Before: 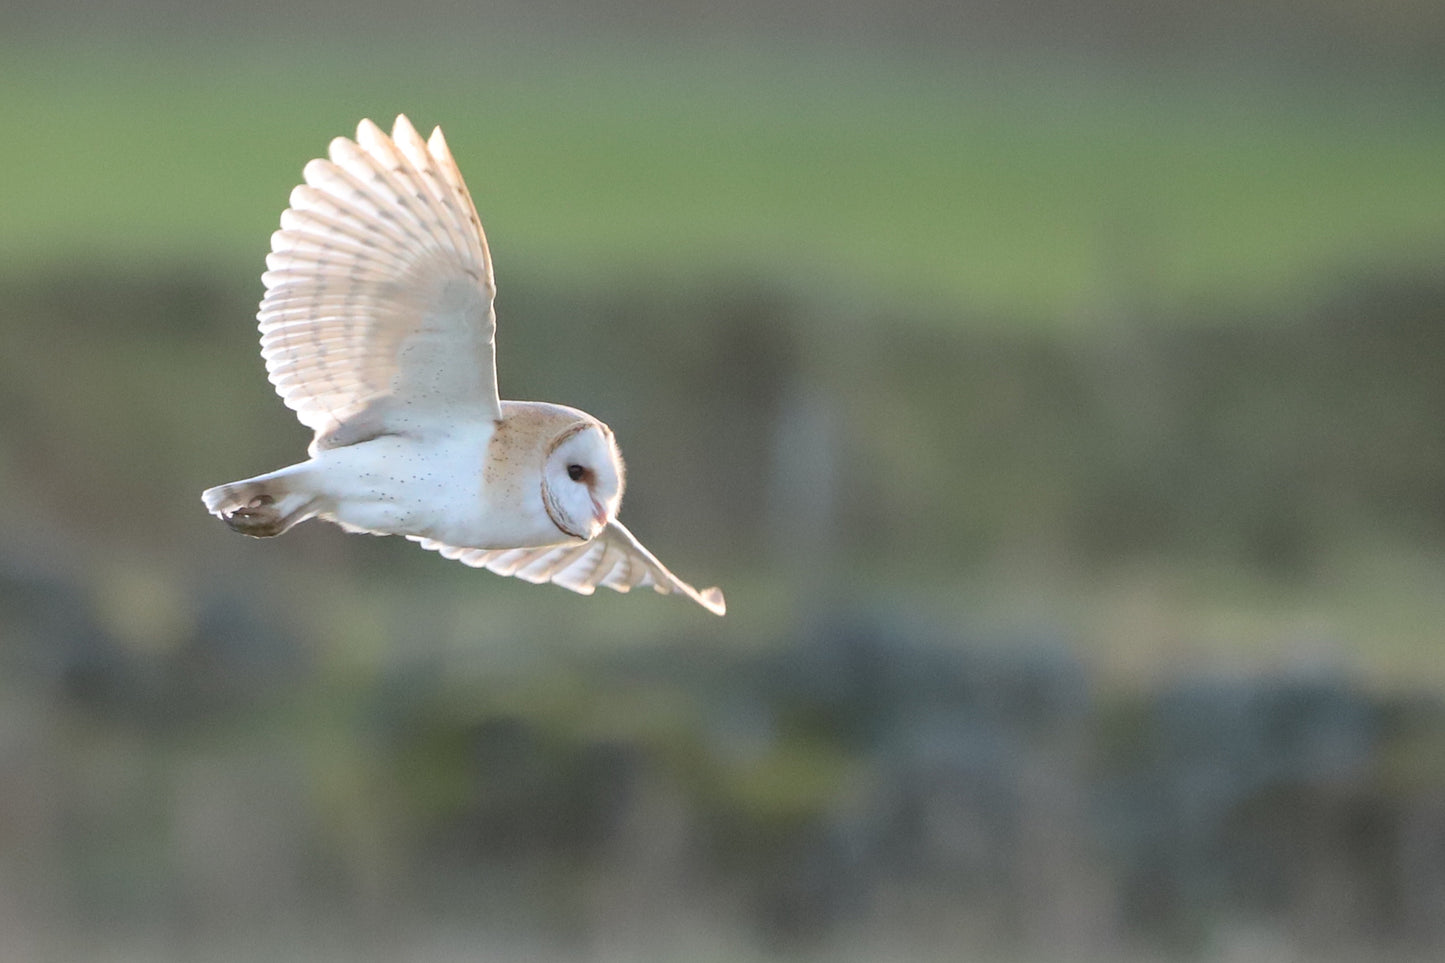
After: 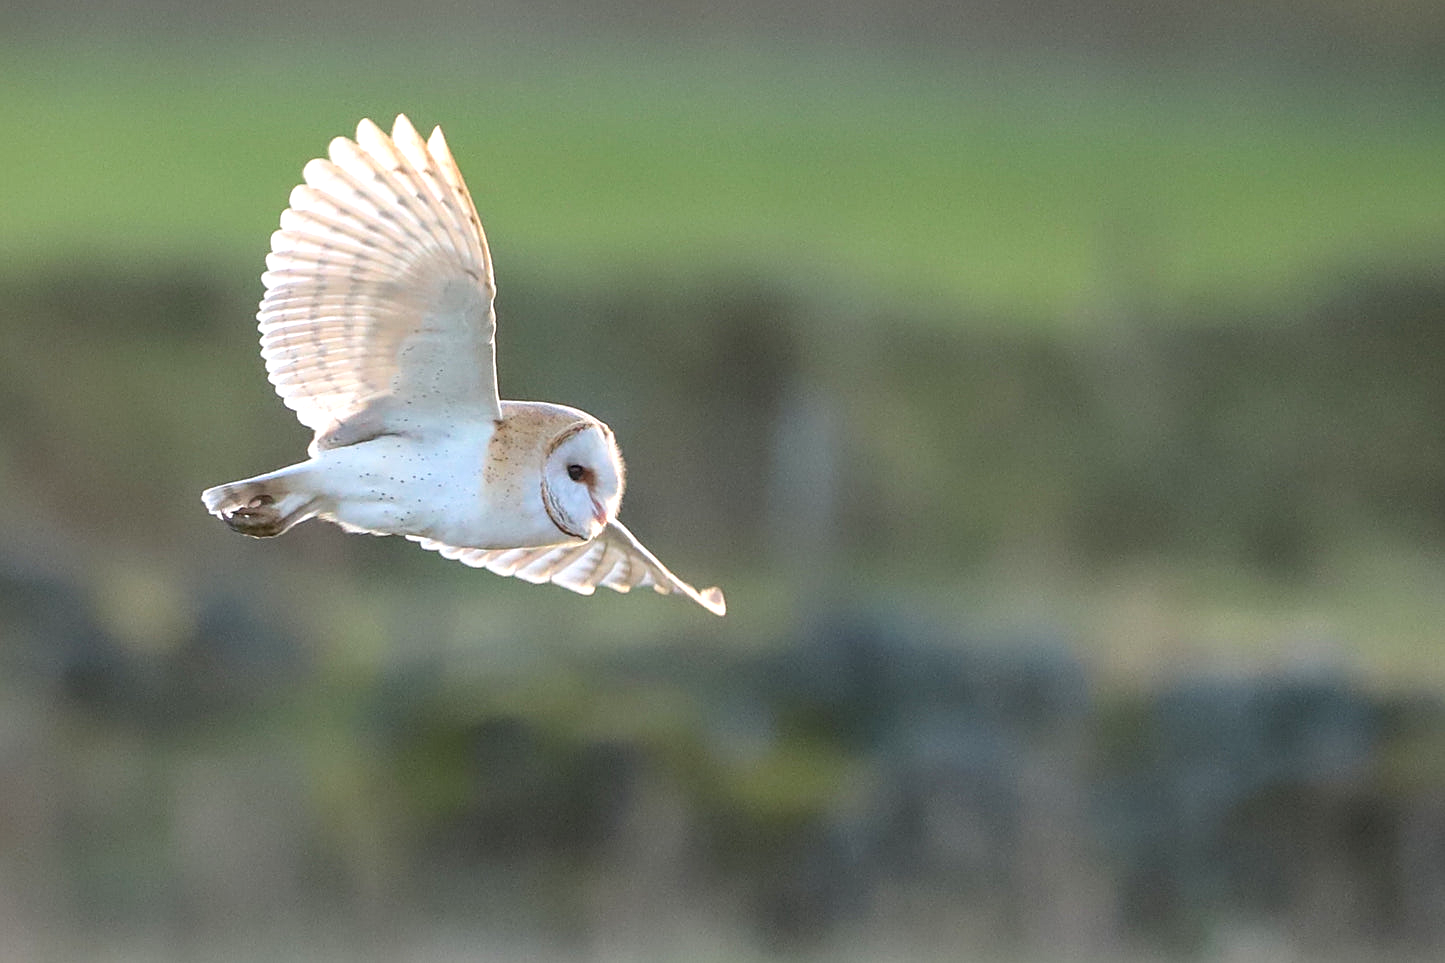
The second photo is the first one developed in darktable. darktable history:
local contrast: on, module defaults
white balance: emerald 1
color balance: contrast 6.48%, output saturation 113.3%
sharpen: on, module defaults
color zones: curves: ch0 [(0, 0.5) (0.143, 0.5) (0.286, 0.5) (0.429, 0.495) (0.571, 0.437) (0.714, 0.44) (0.857, 0.496) (1, 0.5)]
